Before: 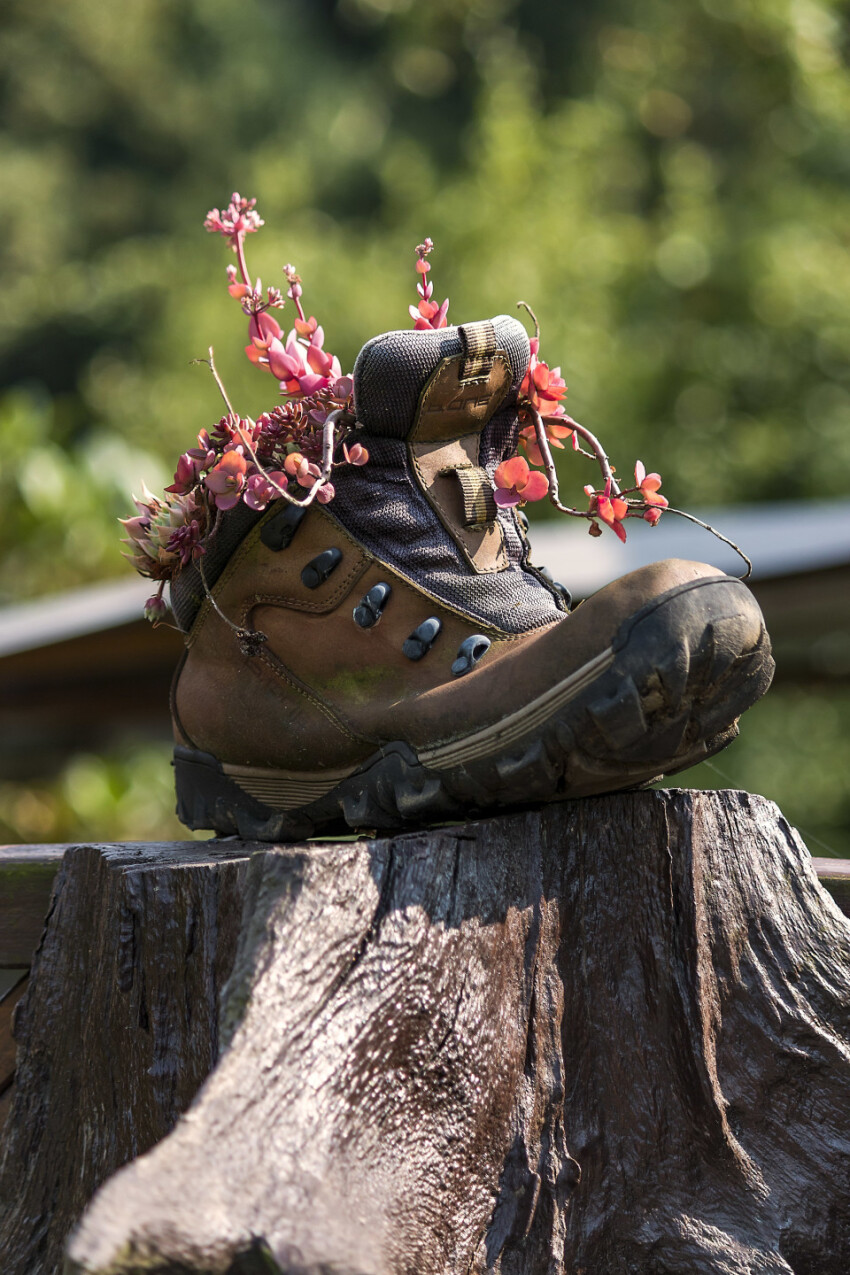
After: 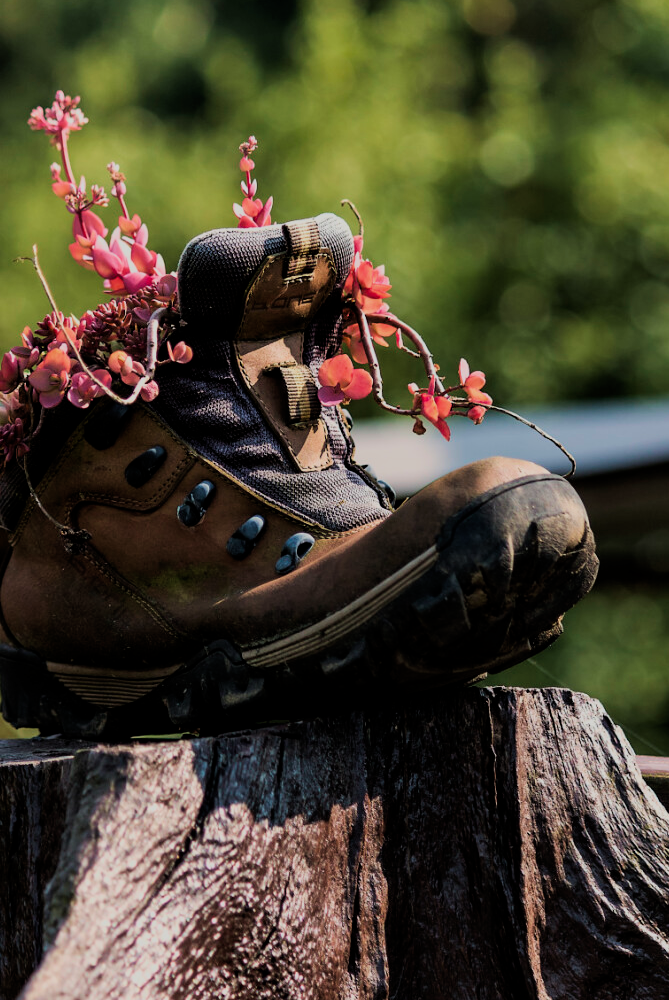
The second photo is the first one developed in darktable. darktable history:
filmic rgb: middle gray luminance 28.76%, black relative exposure -10.35 EV, white relative exposure 5.5 EV, target black luminance 0%, hardness 3.95, latitude 1.47%, contrast 1.127, highlights saturation mix 3.61%, shadows ↔ highlights balance 14.89%, add noise in highlights 0.001, color science v3 (2019), use custom middle-gray values true, contrast in highlights soft
tone curve: curves: ch0 [(0, 0) (0.265, 0.253) (0.732, 0.751) (1, 1)], preserve colors none
crop and rotate: left 20.903%, top 8.011%, right 0.32%, bottom 13.508%
velvia: on, module defaults
exposure: exposure 0.2 EV, compensate highlight preservation false
